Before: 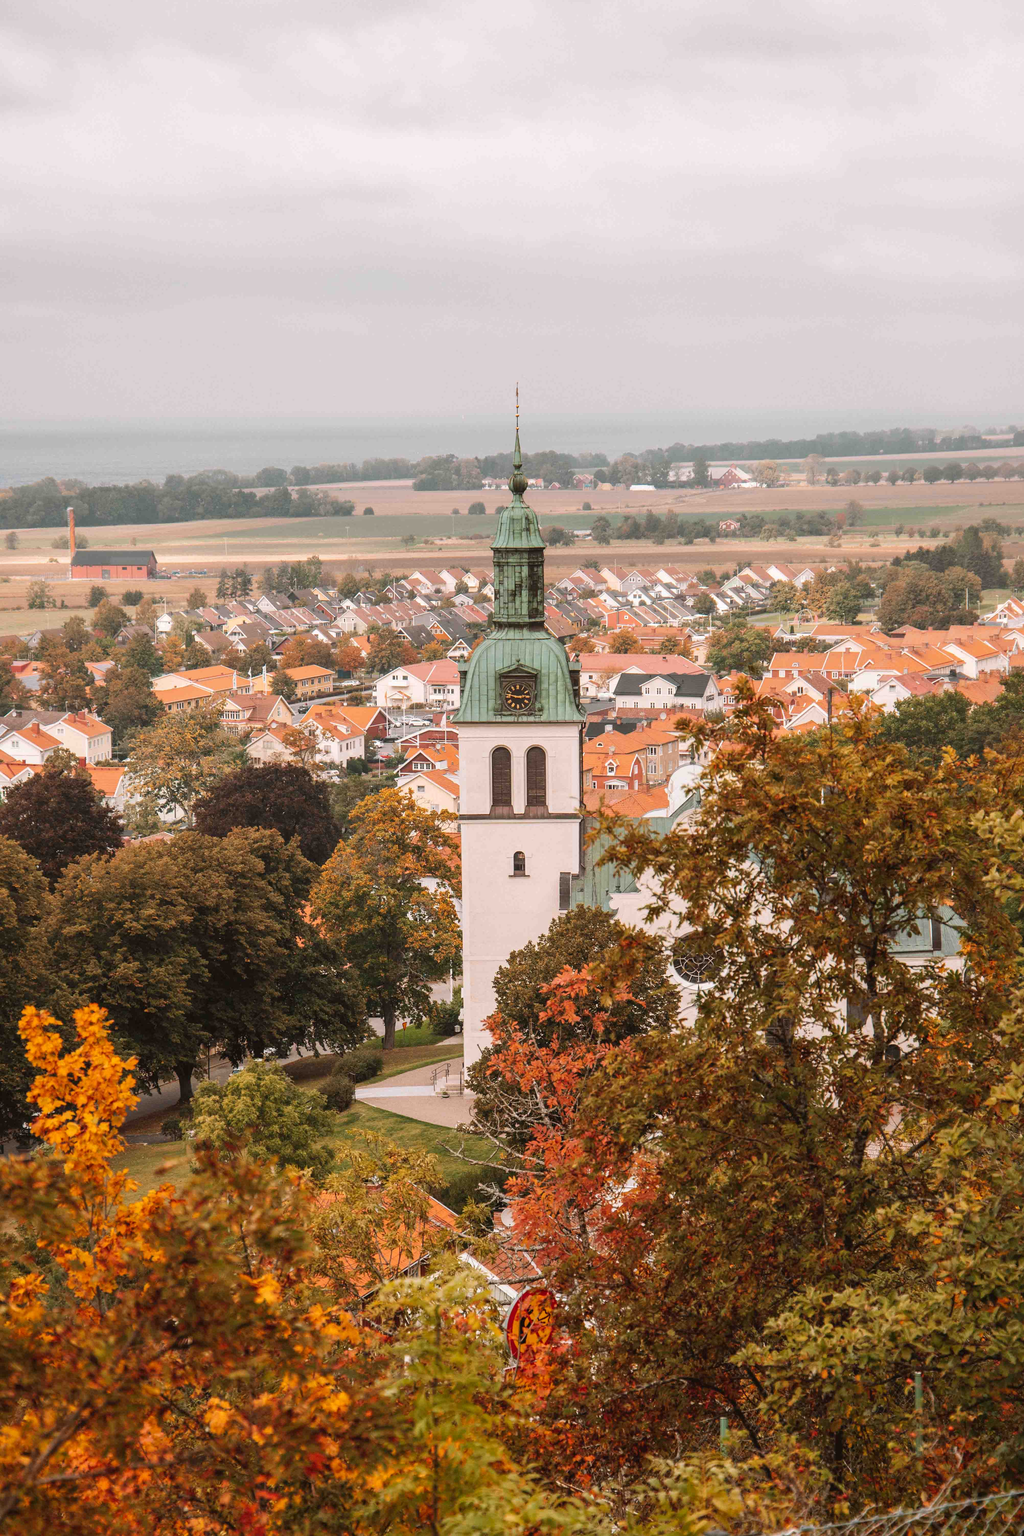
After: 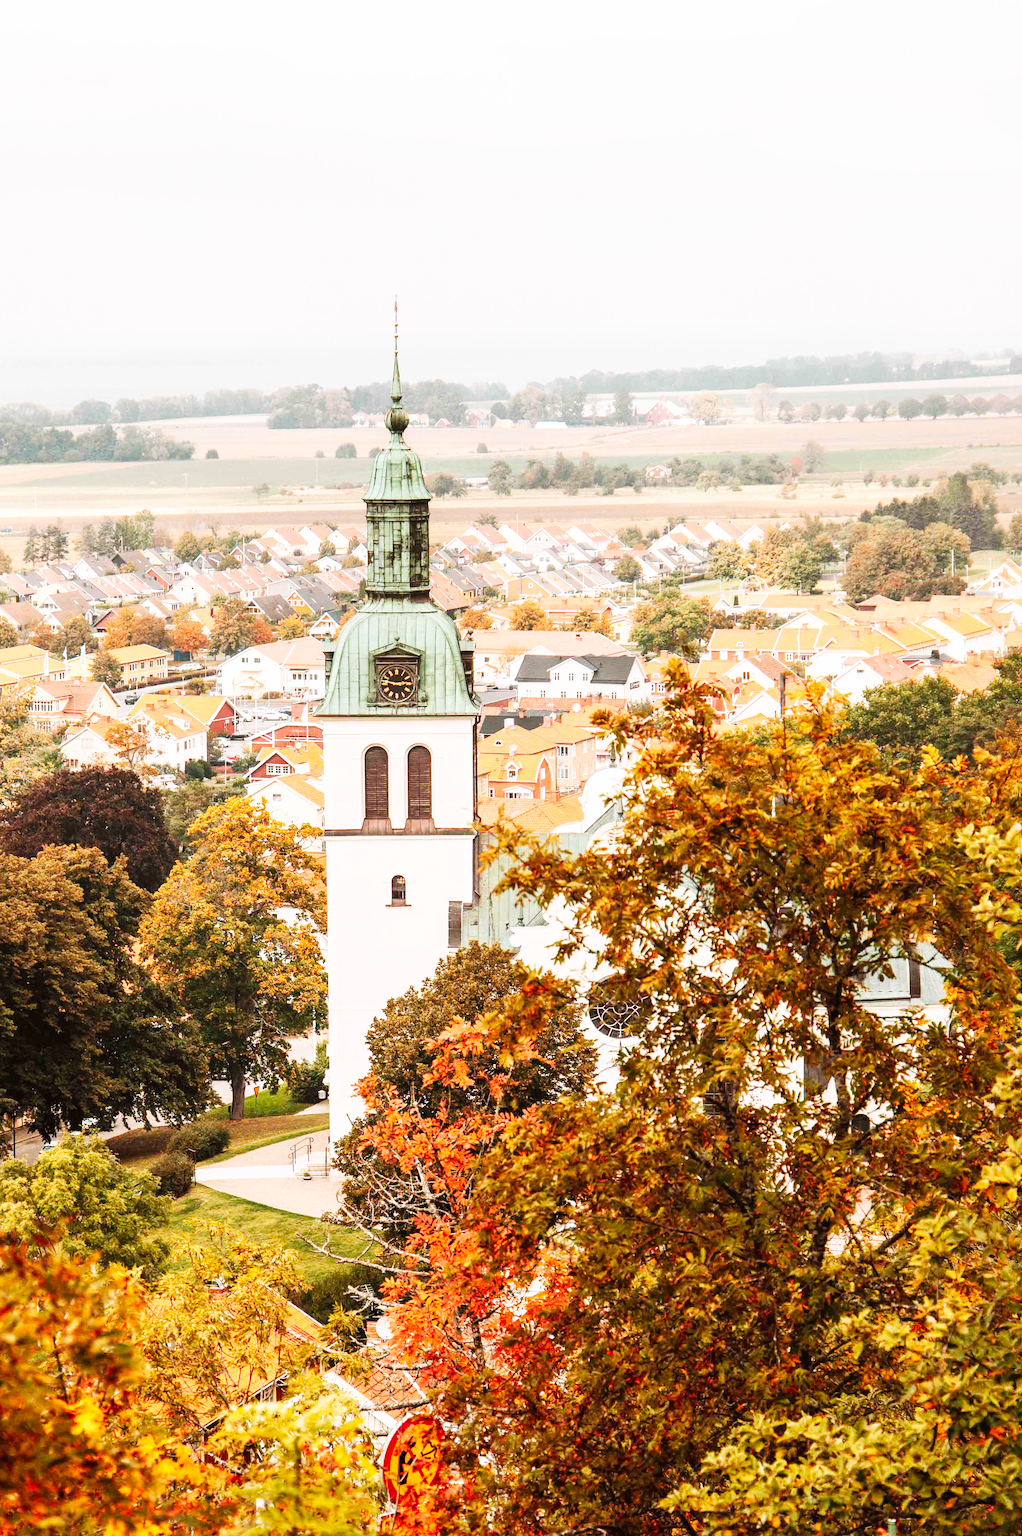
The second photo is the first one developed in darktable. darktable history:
base curve: curves: ch0 [(0, 0) (0.007, 0.004) (0.027, 0.03) (0.046, 0.07) (0.207, 0.54) (0.442, 0.872) (0.673, 0.972) (1, 1)], exposure shift 0.01, preserve colors none
crop: left 19.297%, top 9.404%, right 0.001%, bottom 9.775%
